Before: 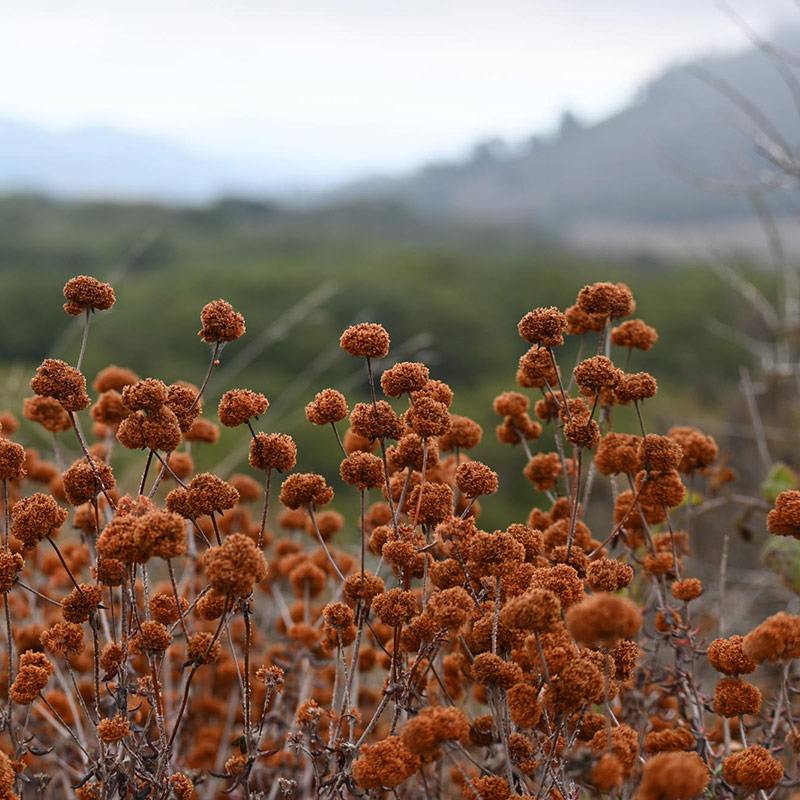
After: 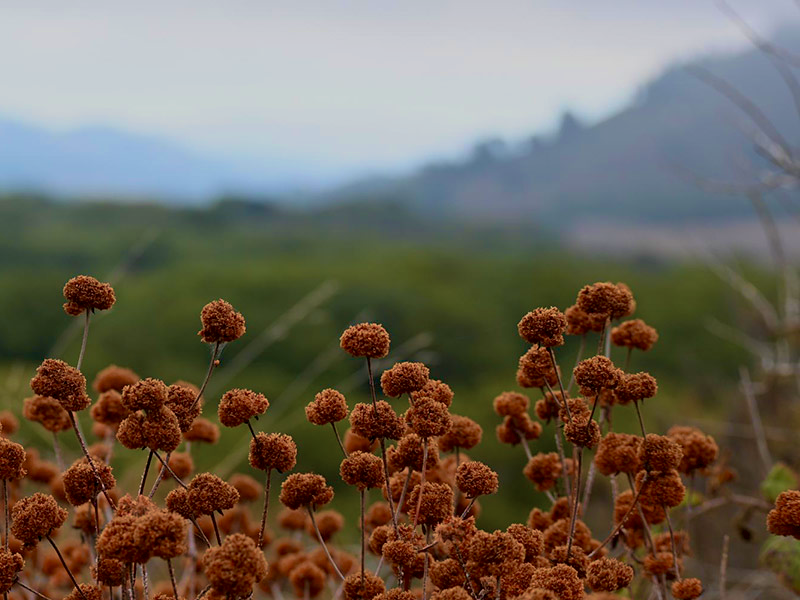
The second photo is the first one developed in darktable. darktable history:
exposure: black level correction 0.009, exposure -0.637 EV, compensate highlight preservation false
velvia: strength 75%
white balance: emerald 1
crop: bottom 24.988%
